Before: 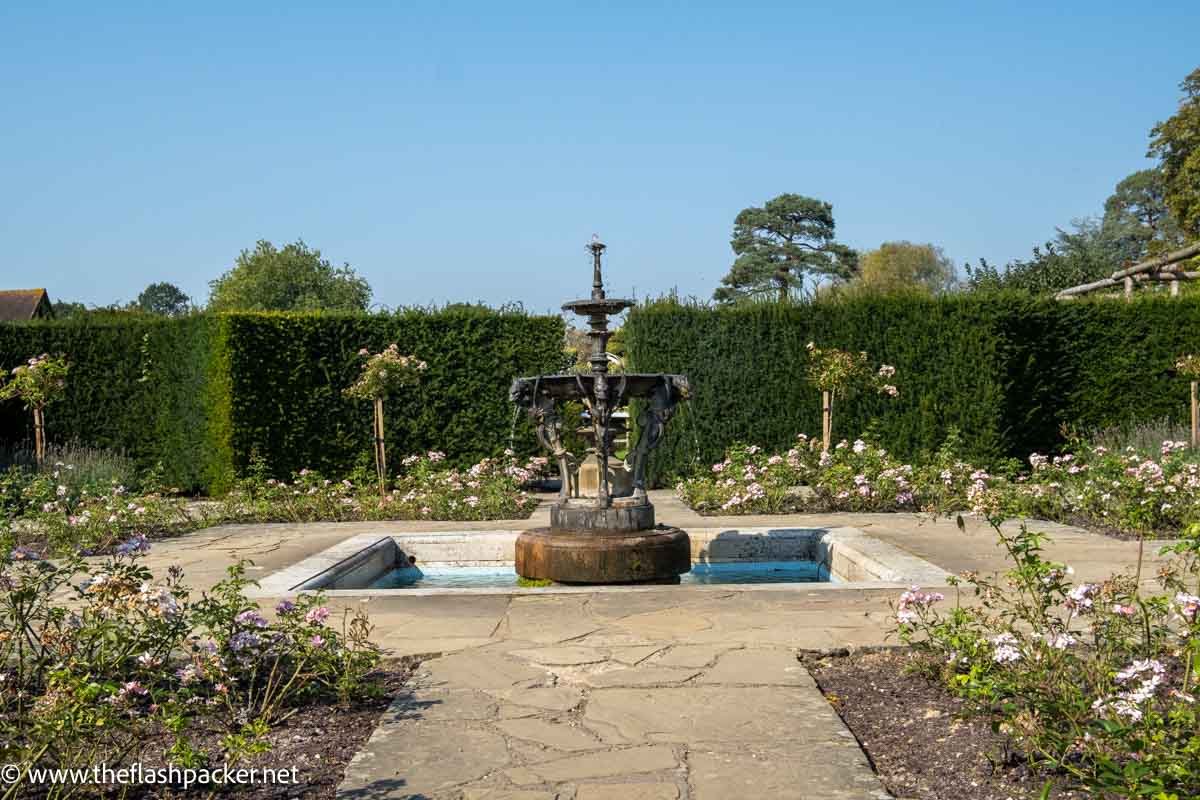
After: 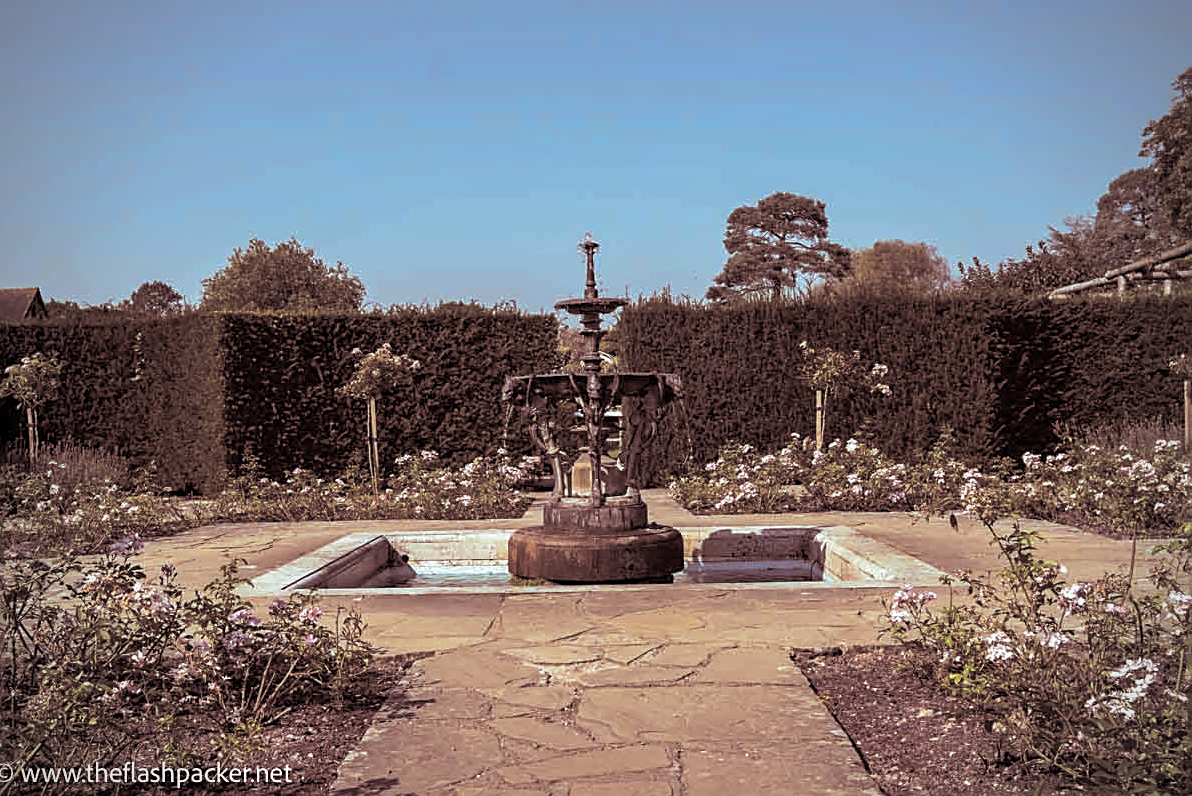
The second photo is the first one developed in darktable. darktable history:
sharpen: on, module defaults
crop and rotate: left 0.614%, top 0.179%, bottom 0.309%
split-toning: shadows › saturation 0.3, highlights › hue 180°, highlights › saturation 0.3, compress 0%
haze removal: compatibility mode true, adaptive false
color balance rgb: global vibrance -1%, saturation formula JzAzBz (2021)
vignetting: fall-off radius 60.92%
shadows and highlights: on, module defaults
